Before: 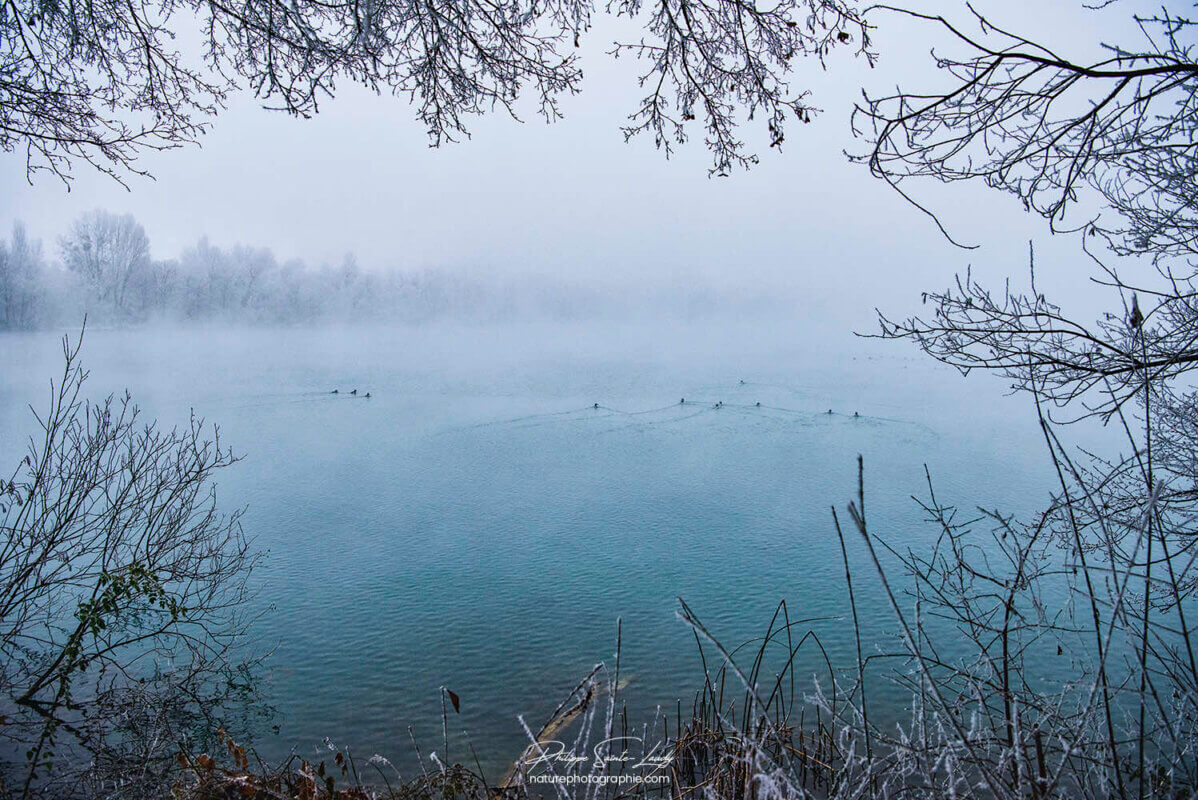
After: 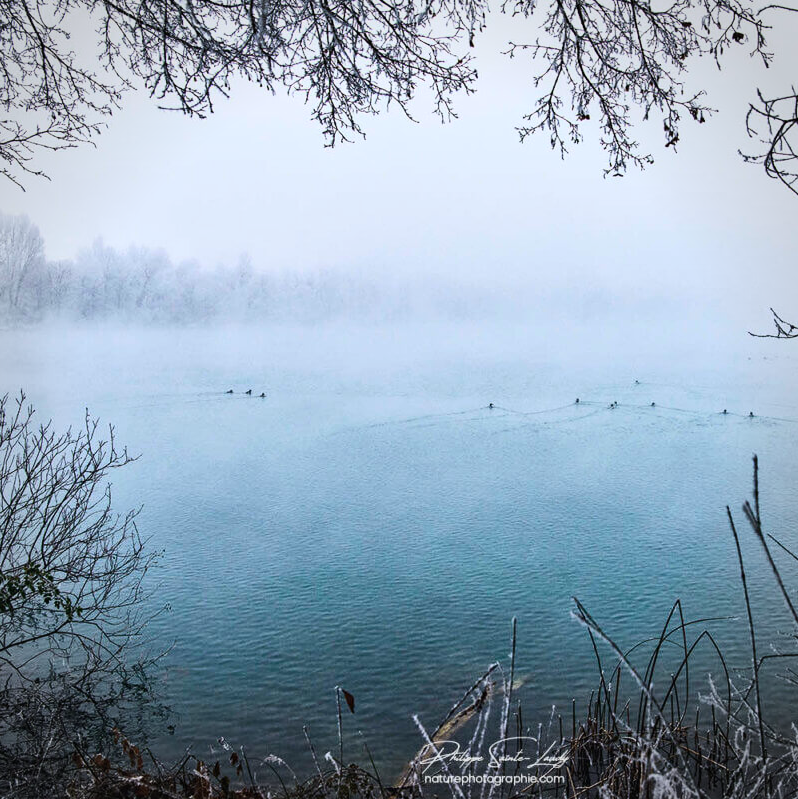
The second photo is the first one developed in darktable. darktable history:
crop and rotate: left 8.786%, right 24.548%
contrast brightness saturation: contrast 0.24, brightness 0.09
vignetting: fall-off radius 45%, brightness -0.33
